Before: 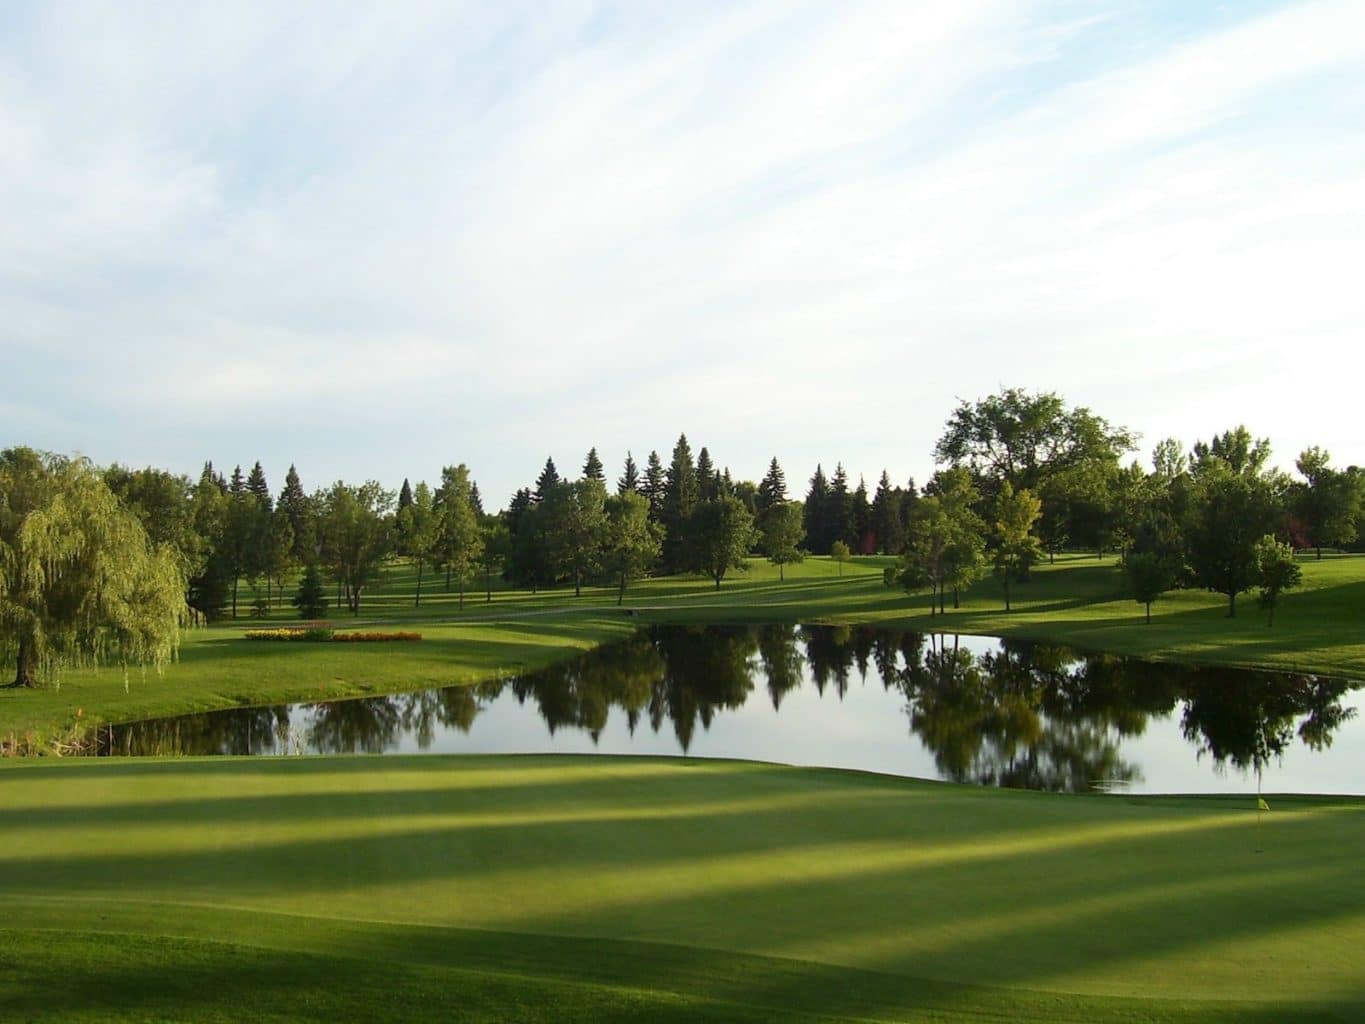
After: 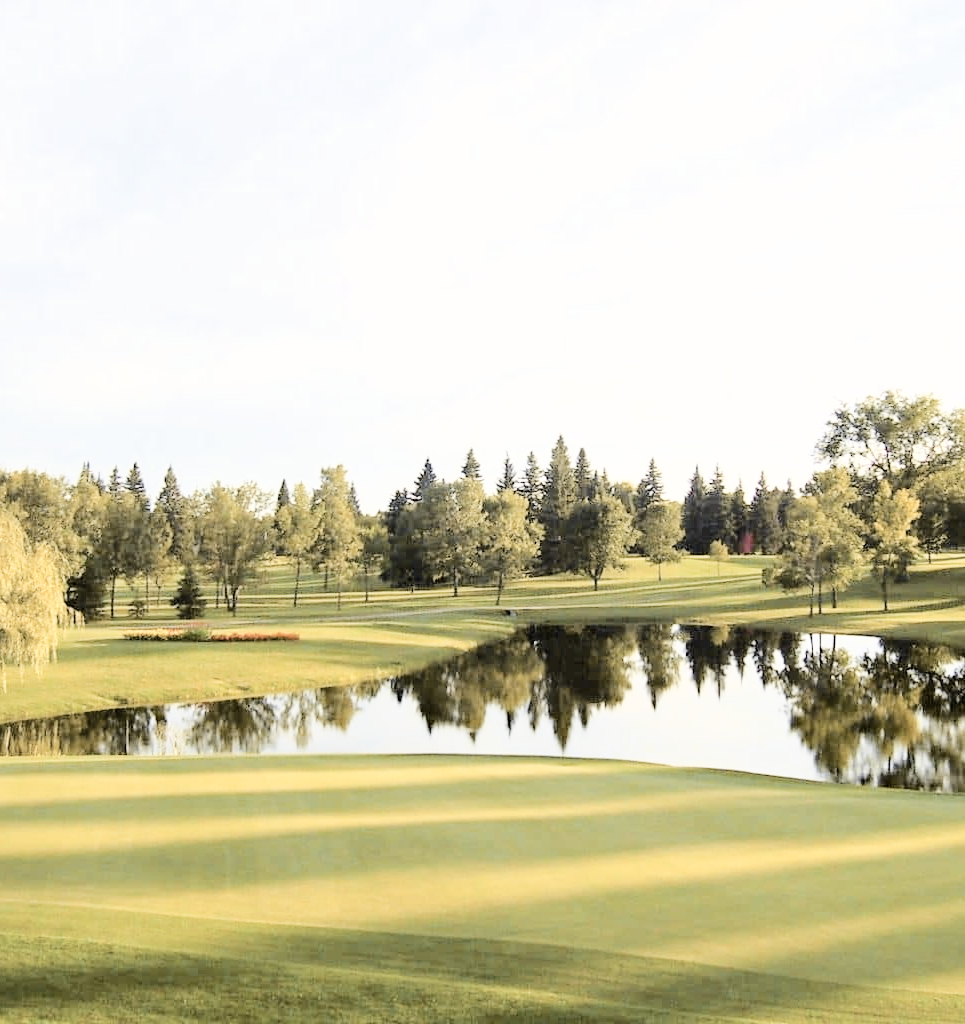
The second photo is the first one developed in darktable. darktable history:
haze removal: compatibility mode true
exposure: exposure 2.234 EV, compensate highlight preservation false
color correction: highlights b* 0.017, saturation 0.607
crop and rotate: left 8.963%, right 20.334%
color zones: curves: ch1 [(0.29, 0.492) (0.373, 0.185) (0.509, 0.481)]; ch2 [(0.25, 0.462) (0.749, 0.457)]
tone curve: curves: ch0 [(0, 0) (0.239, 0.248) (0.508, 0.606) (0.828, 0.878) (1, 1)]; ch1 [(0, 0) (0.401, 0.42) (0.442, 0.47) (0.492, 0.498) (0.511, 0.516) (0.555, 0.586) (0.681, 0.739) (1, 1)]; ch2 [(0, 0) (0.411, 0.433) (0.5, 0.504) (0.545, 0.574) (1, 1)], color space Lab, independent channels, preserve colors none
tone equalizer: on, module defaults
filmic rgb: black relative exposure -4.62 EV, white relative exposure 4.8 EV, hardness 2.35, latitude 35.92%, contrast 1.043, highlights saturation mix 1.26%, shadows ↔ highlights balance 1.23%
